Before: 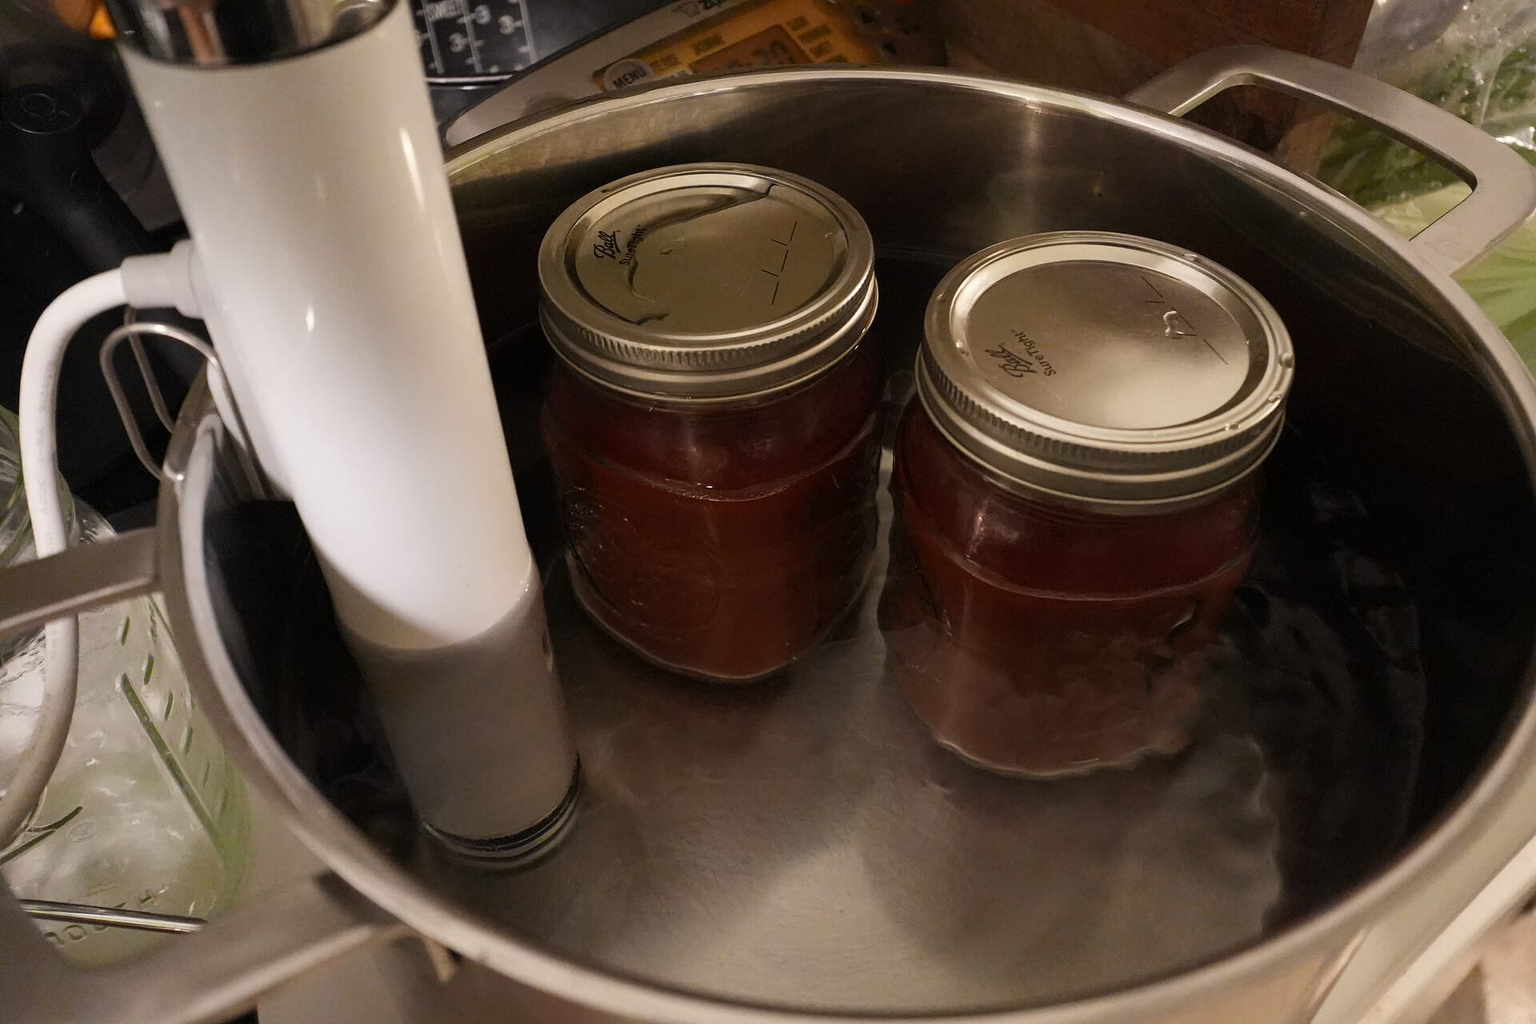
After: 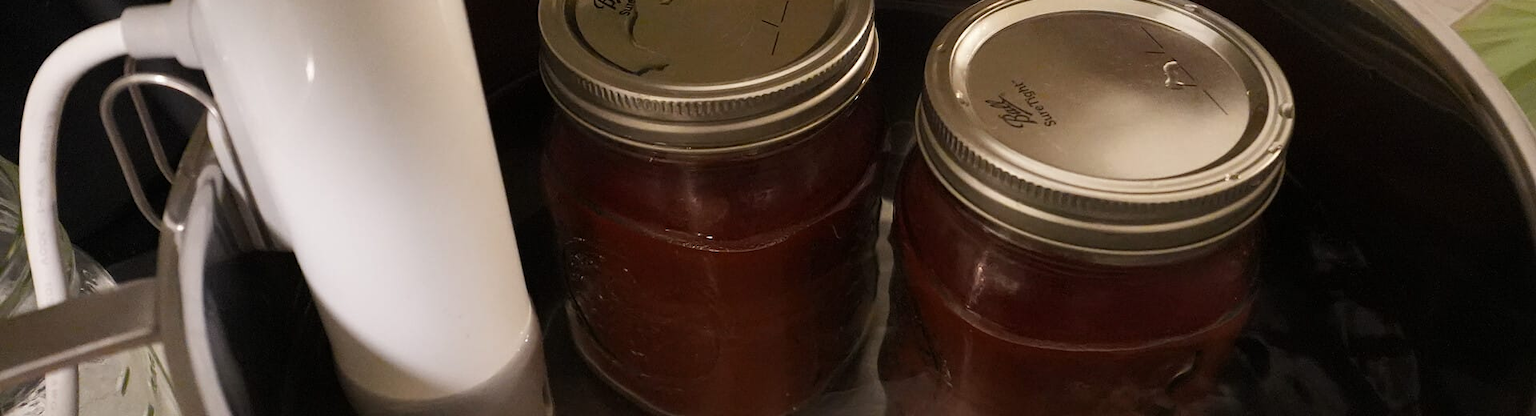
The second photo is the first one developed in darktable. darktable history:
crop and rotate: top 24.413%, bottom 34.919%
